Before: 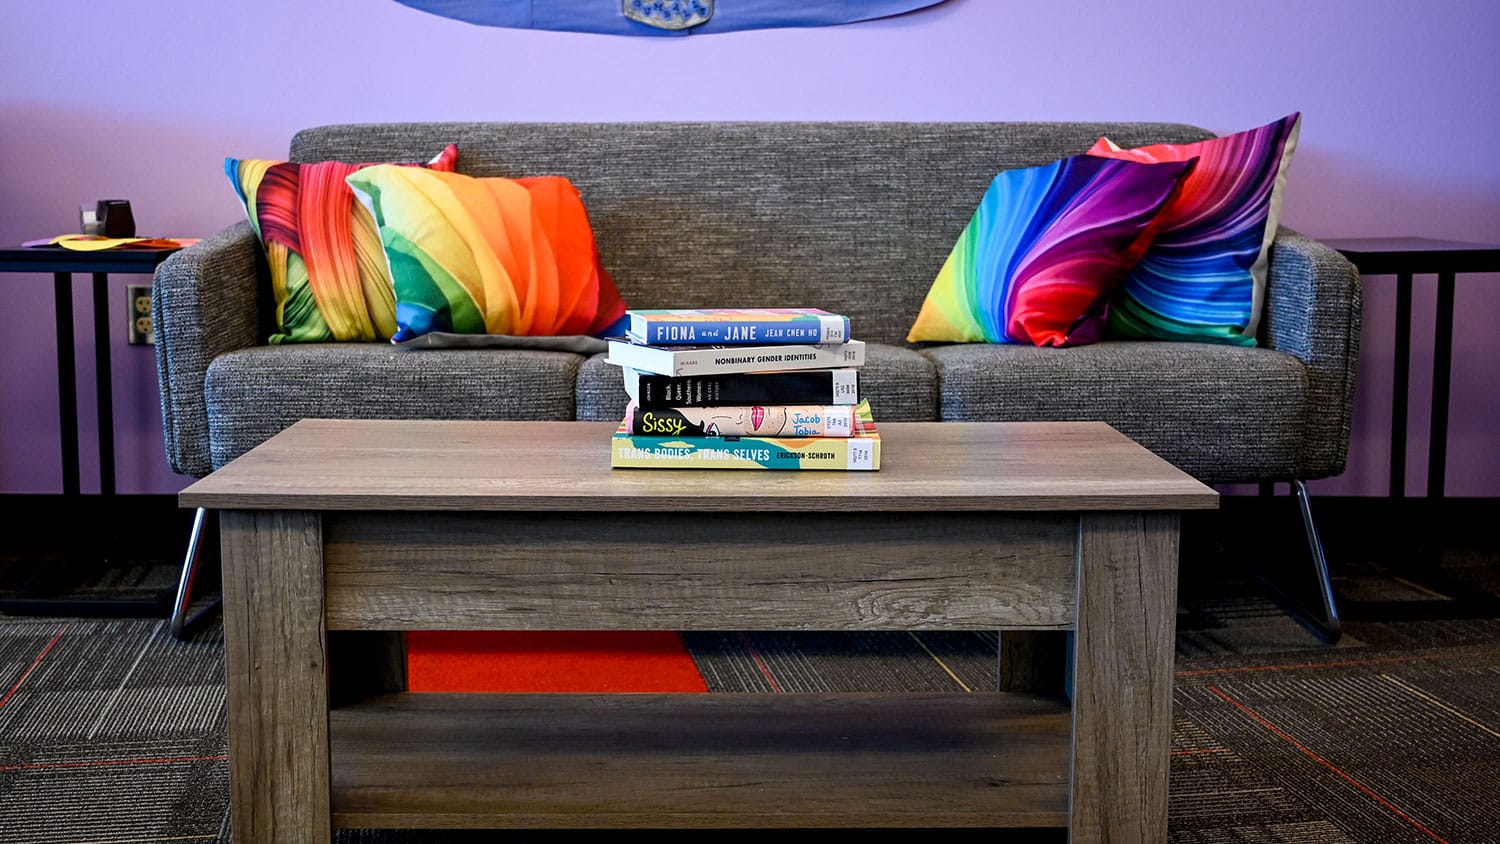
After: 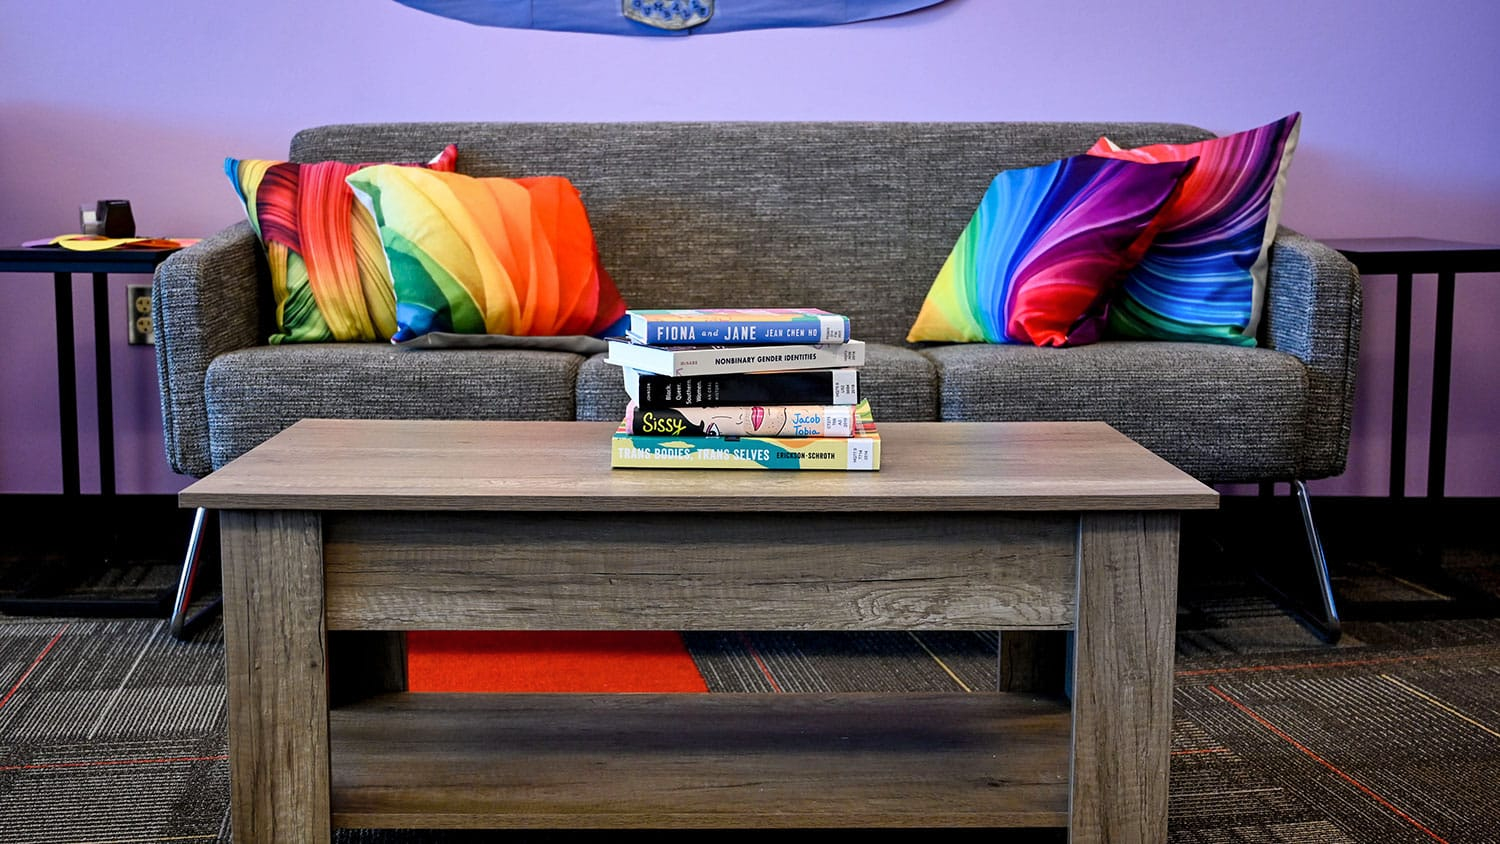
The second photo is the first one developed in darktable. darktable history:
shadows and highlights: shadows 39.64, highlights -54.29, low approximation 0.01, soften with gaussian
